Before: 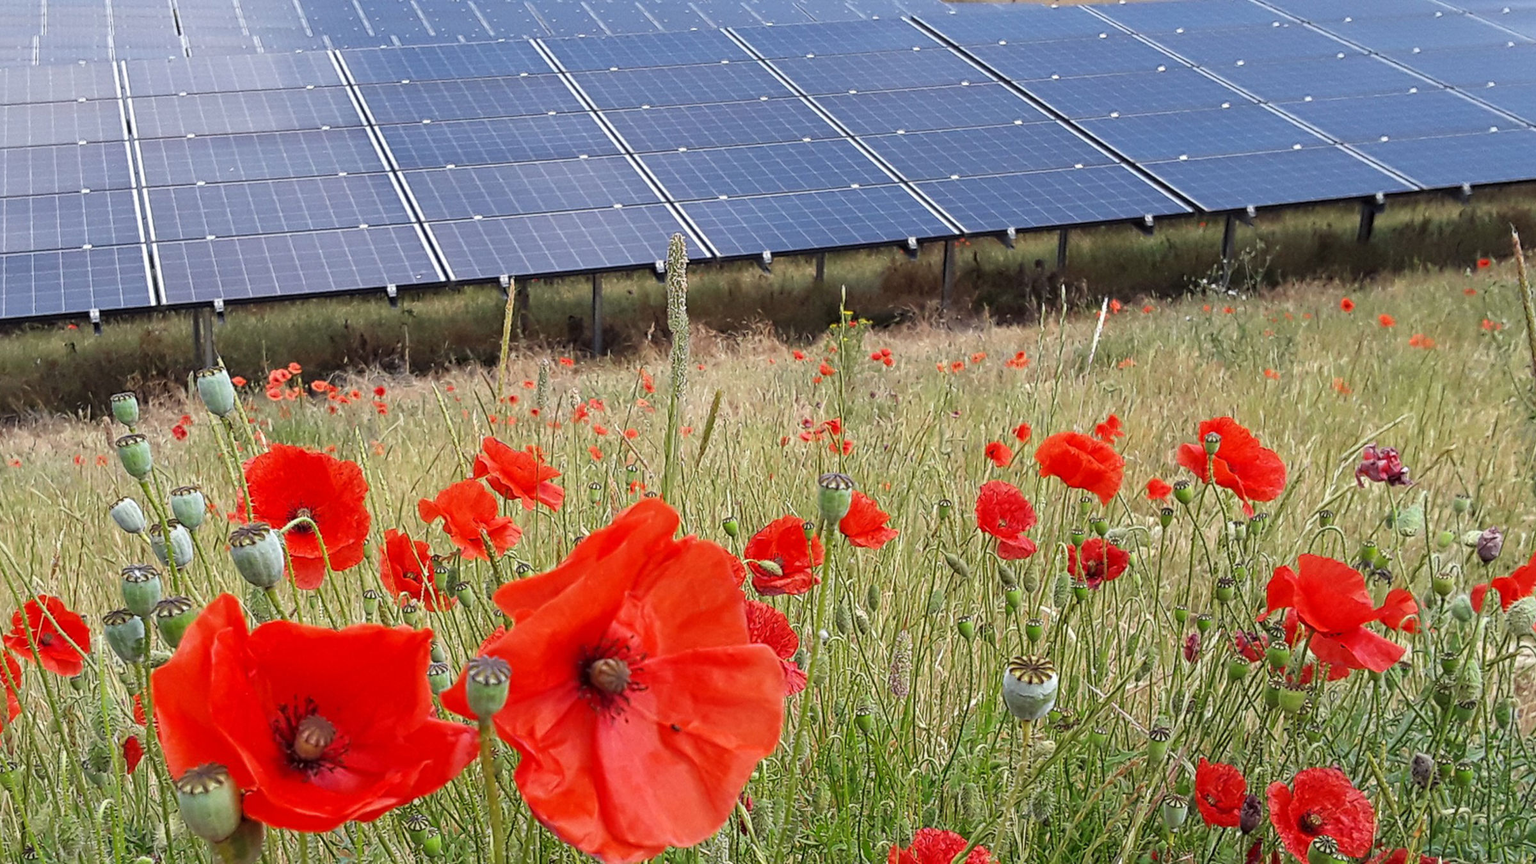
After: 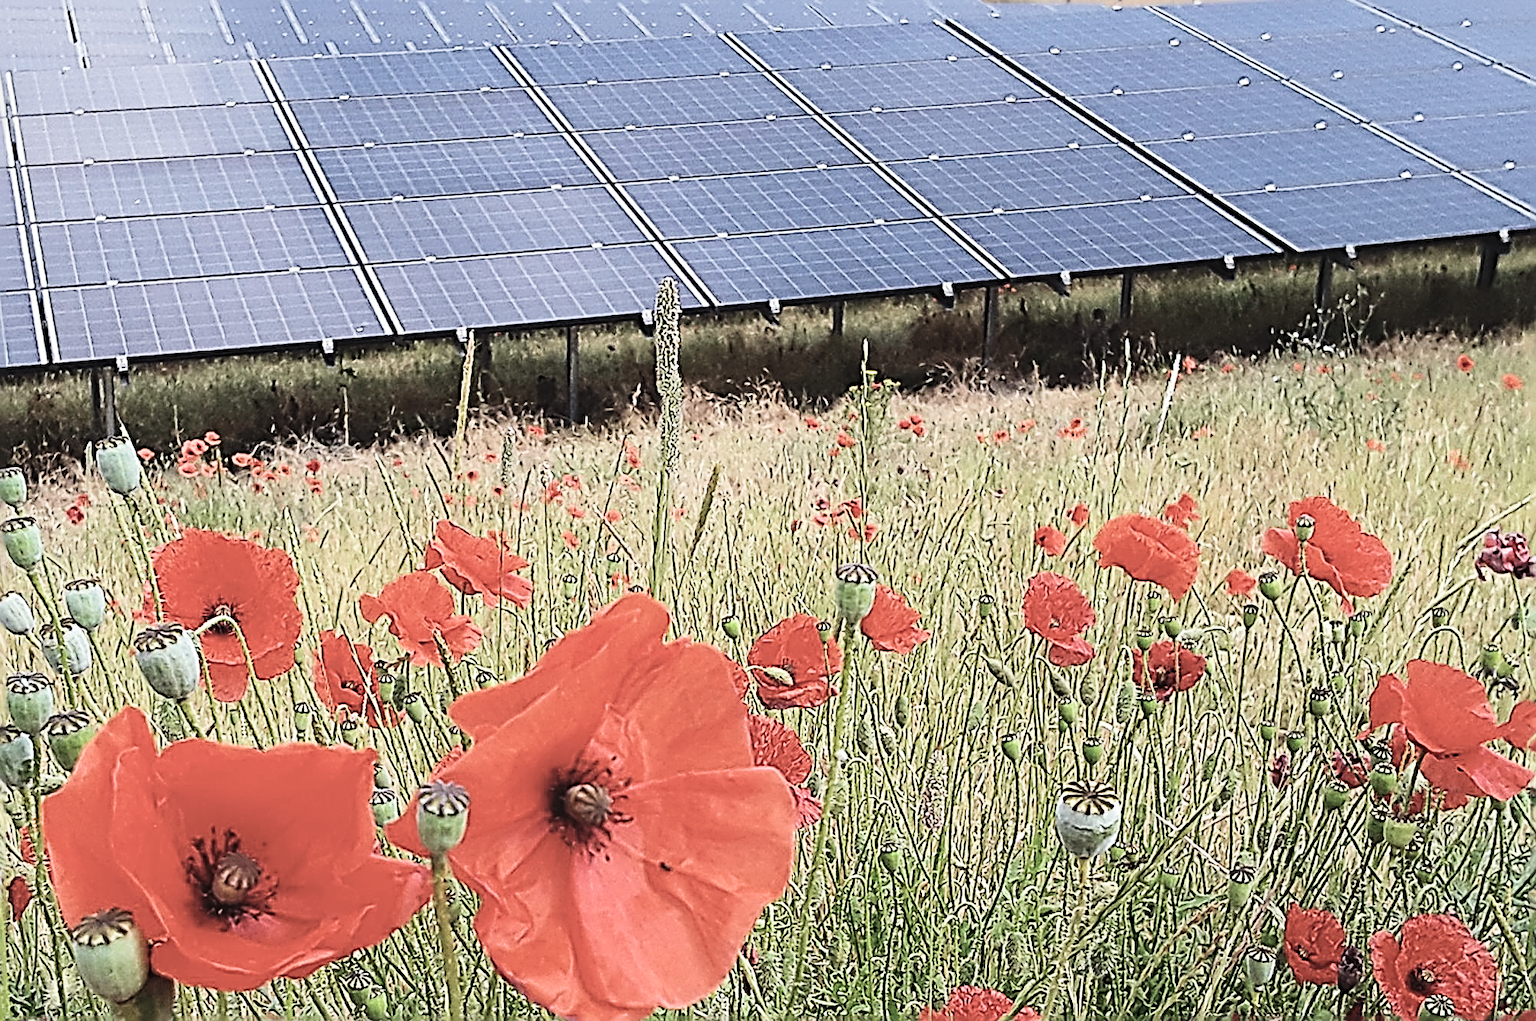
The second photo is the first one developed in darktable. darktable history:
exposure: black level correction -0.025, exposure -0.117 EV, compensate highlight preservation false
filmic rgb: hardness 4.17
contrast brightness saturation: contrast 0.25, saturation -0.31
tone equalizer: -8 EV 0.001 EV, -7 EV -0.002 EV, -6 EV 0.002 EV, -5 EV -0.03 EV, -4 EV -0.116 EV, -3 EV -0.169 EV, -2 EV 0.24 EV, -1 EV 0.702 EV, +0 EV 0.493 EV
shadows and highlights: shadows 25, highlights -25
crop: left 7.598%, right 7.873%
sharpen: radius 3.158, amount 1.731
velvia: on, module defaults
